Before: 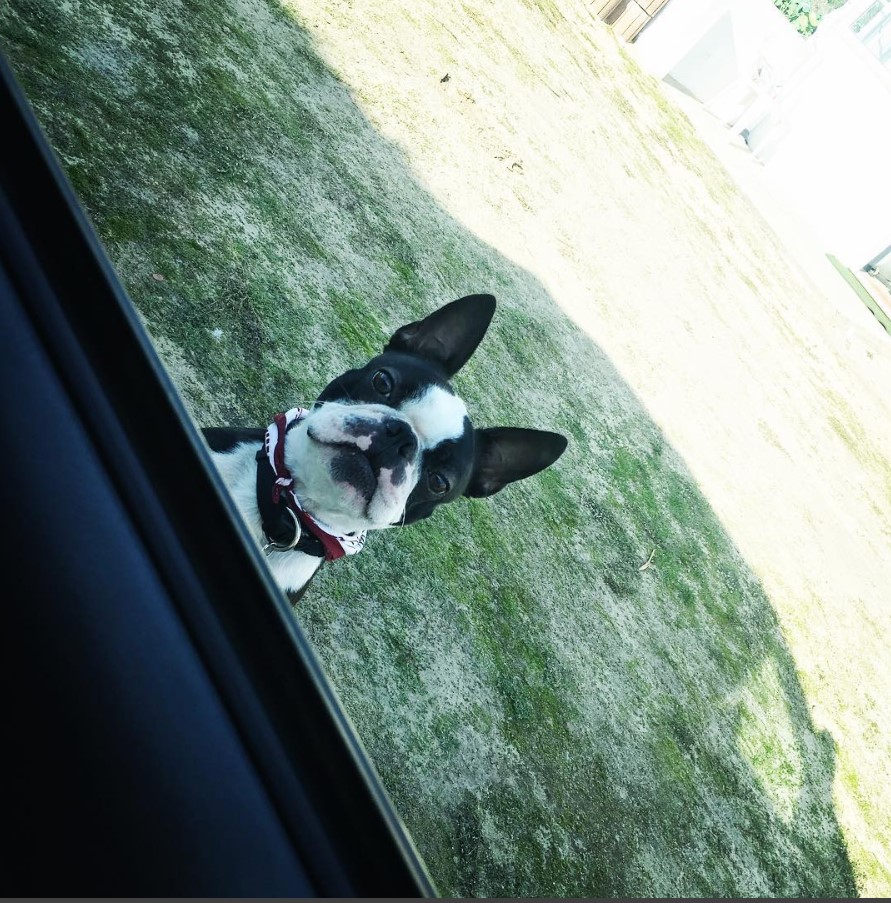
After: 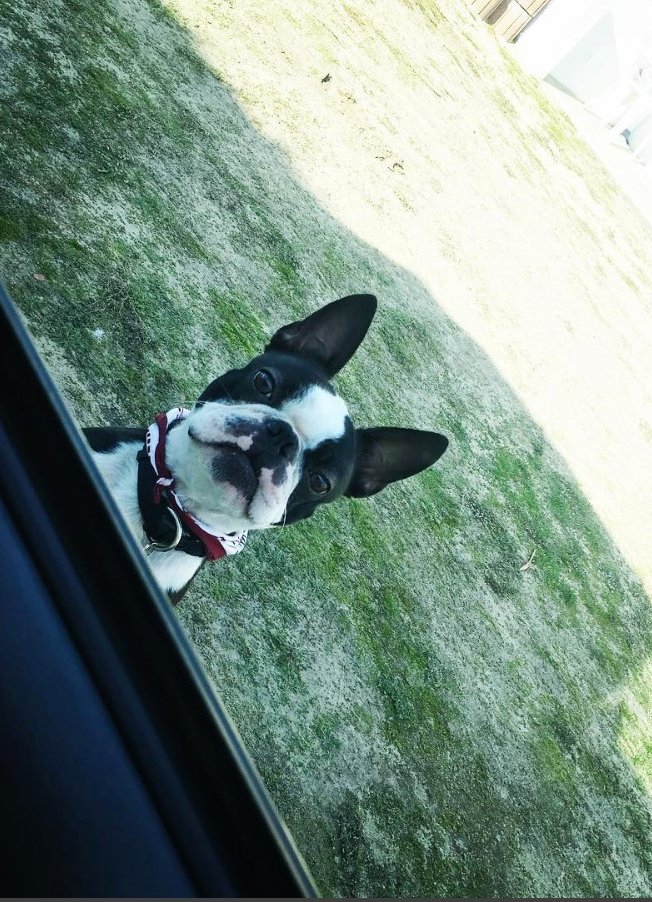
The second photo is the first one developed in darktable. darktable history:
contrast brightness saturation: contrast 0.041, saturation 0.065
crop: left 13.453%, top 0%, right 13.294%
